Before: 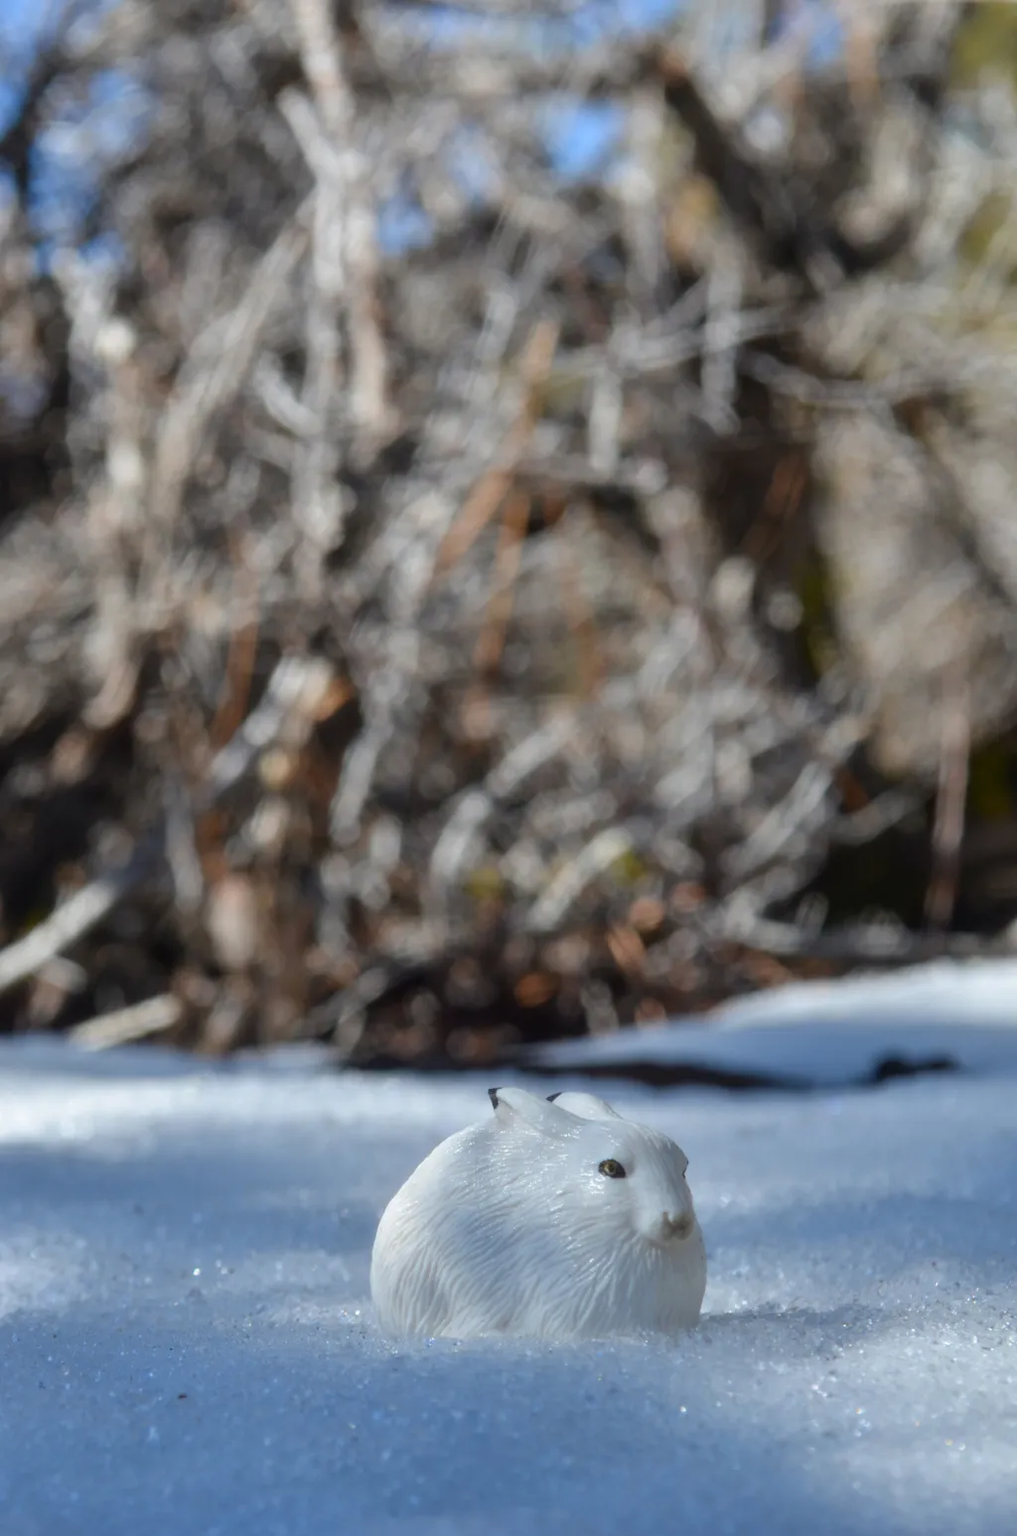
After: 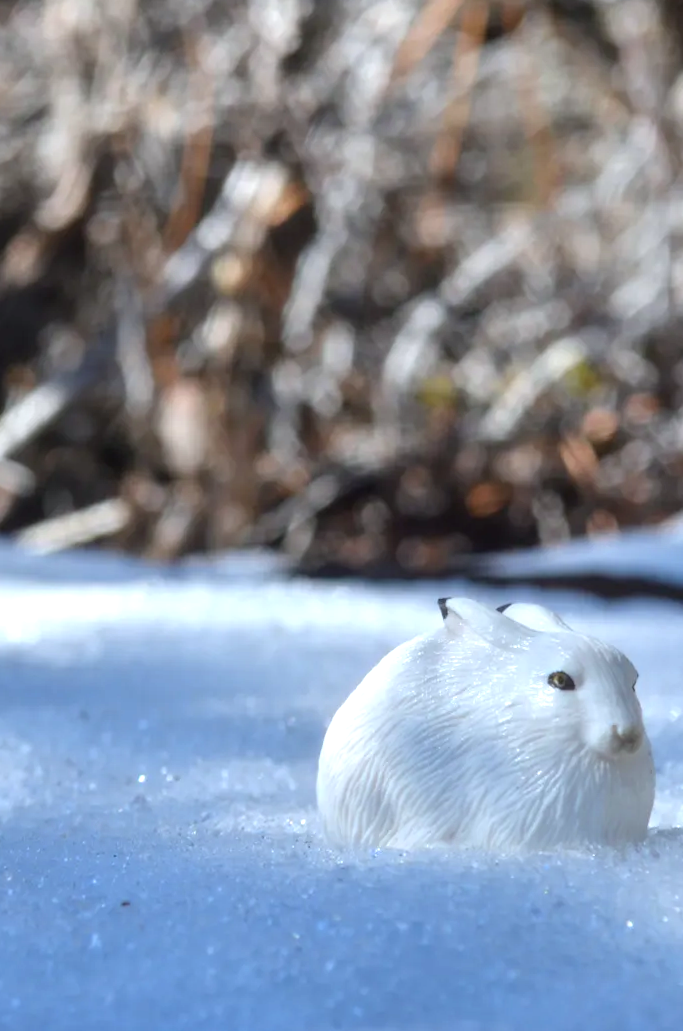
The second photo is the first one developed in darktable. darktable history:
crop and rotate: angle -0.82°, left 3.85%, top 31.828%, right 27.992%
exposure: exposure 0.648 EV, compensate highlight preservation false
white balance: red 0.983, blue 1.036
